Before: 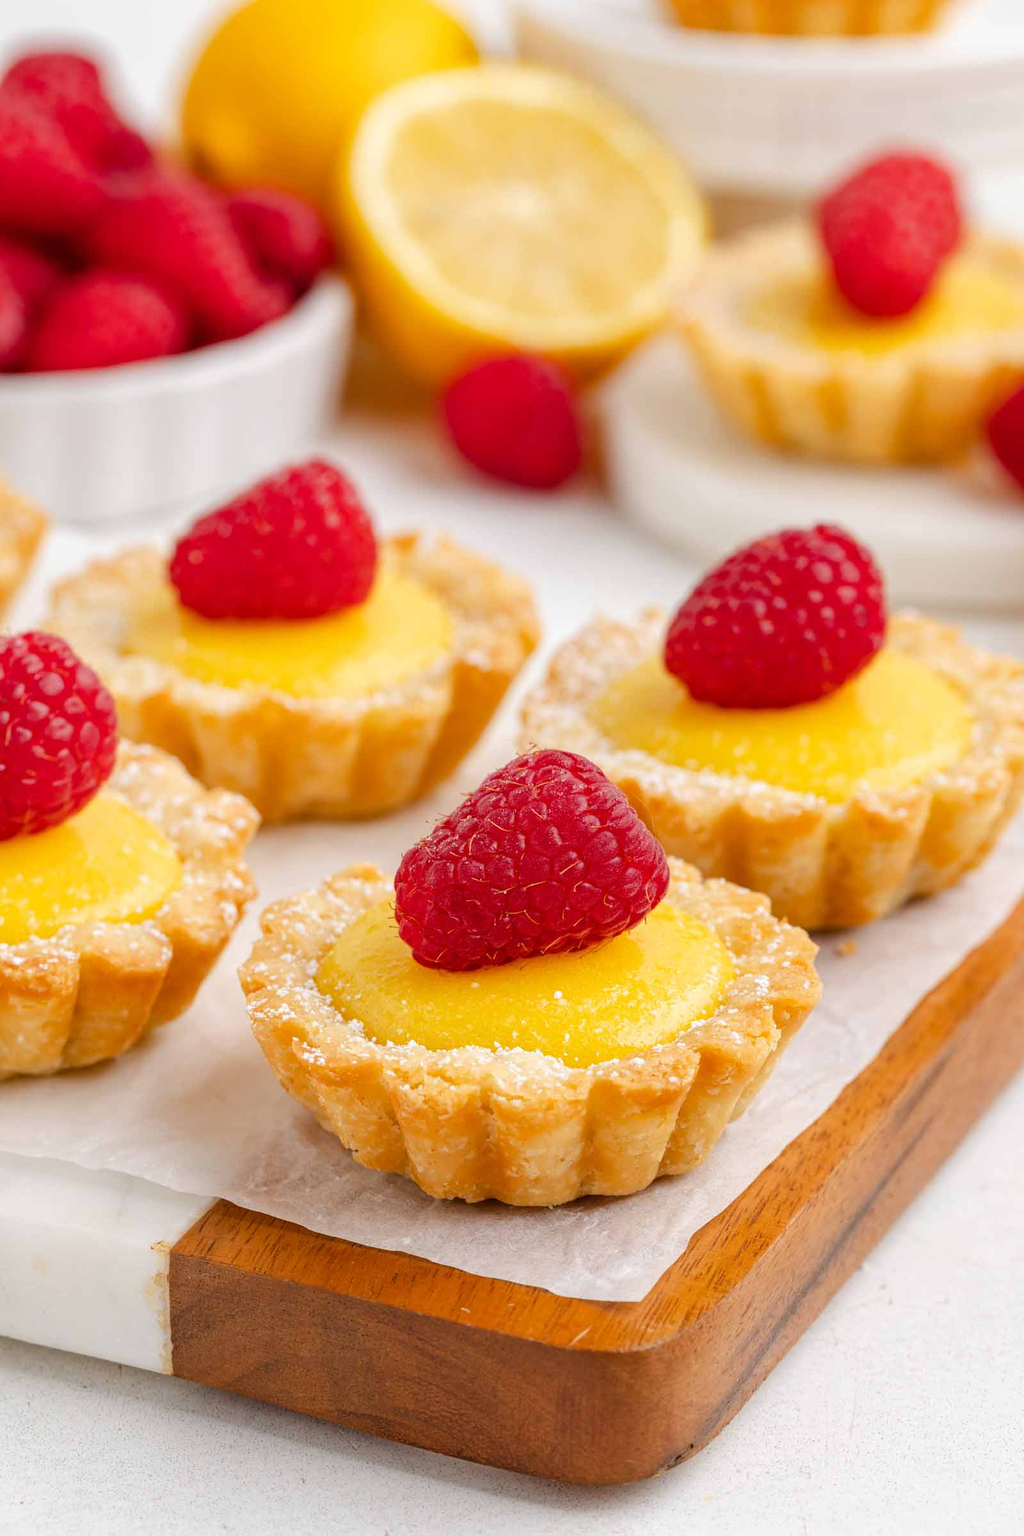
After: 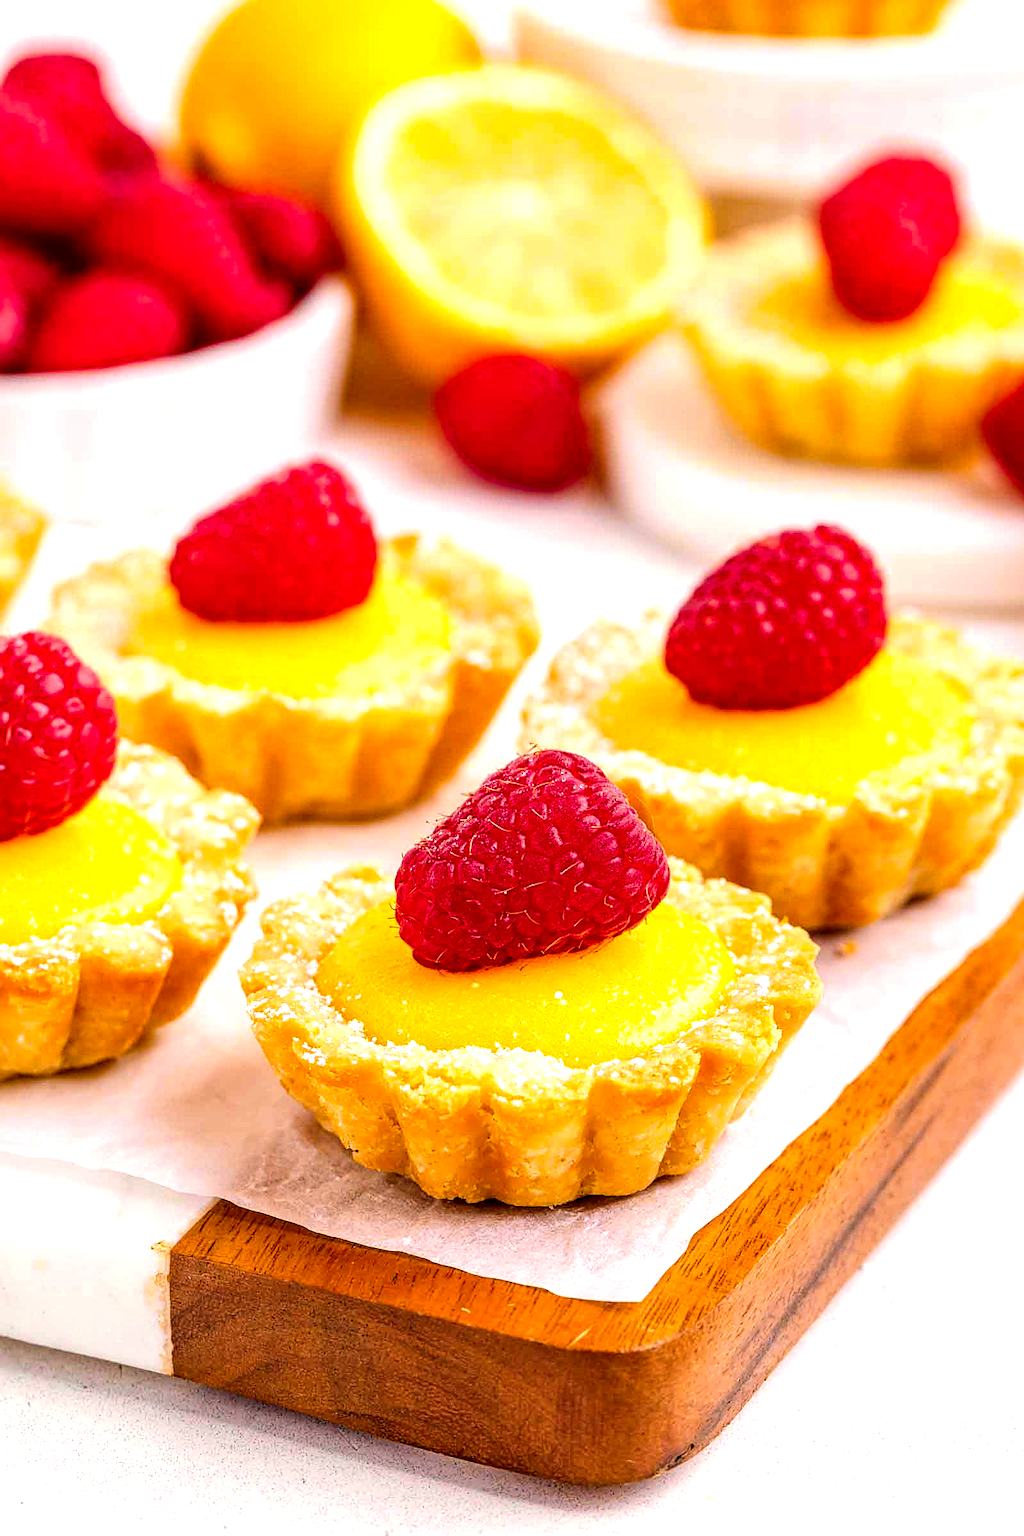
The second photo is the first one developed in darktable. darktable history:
color balance rgb: power › luminance -3.598%, power › chroma 0.556%, power › hue 43°, linear chroma grading › global chroma 15.349%, perceptual saturation grading › global saturation 0.234%, global vibrance 33.714%
exposure: exposure 0.653 EV, compensate highlight preservation false
color correction: highlights a* 8.09, highlights b* 3.87
tone equalizer: edges refinement/feathering 500, mask exposure compensation -1.57 EV, preserve details no
local contrast: highlights 60%, shadows 63%, detail 160%
tone curve: curves: ch0 [(0, 0) (0.822, 0.825) (0.994, 0.955)]; ch1 [(0, 0) (0.226, 0.261) (0.383, 0.397) (0.46, 0.46) (0.498, 0.479) (0.524, 0.523) (0.578, 0.575) (1, 1)]; ch2 [(0, 0) (0.438, 0.456) (0.5, 0.498) (0.547, 0.515) (0.597, 0.58) (0.629, 0.603) (1, 1)], color space Lab, independent channels, preserve colors none
sharpen: on, module defaults
